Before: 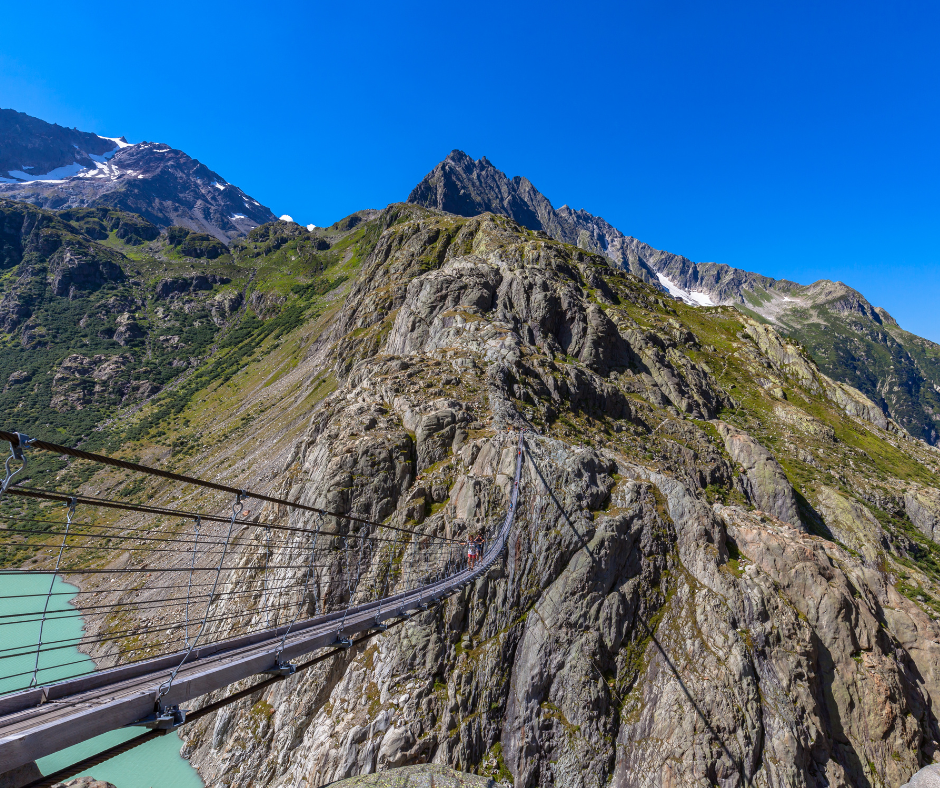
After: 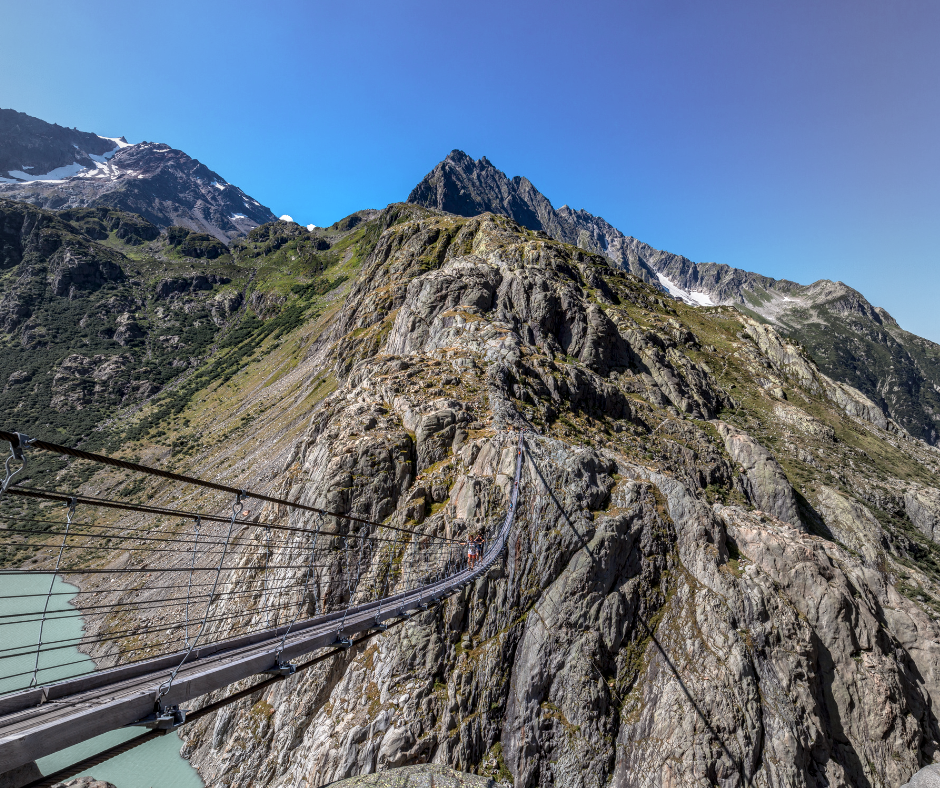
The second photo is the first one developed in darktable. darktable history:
local contrast: detail 130%
vignetting: fall-off start 18.21%, fall-off radius 137.95%, brightness -0.207, center (-0.078, 0.066), width/height ratio 0.62, shape 0.59
color zones: curves: ch0 [(0.018, 0.548) (0.197, 0.654) (0.425, 0.447) (0.605, 0.658) (0.732, 0.579)]; ch1 [(0.105, 0.531) (0.224, 0.531) (0.386, 0.39) (0.618, 0.456) (0.732, 0.456) (0.956, 0.421)]; ch2 [(0.039, 0.583) (0.215, 0.465) (0.399, 0.544) (0.465, 0.548) (0.614, 0.447) (0.724, 0.43) (0.882, 0.623) (0.956, 0.632)]
